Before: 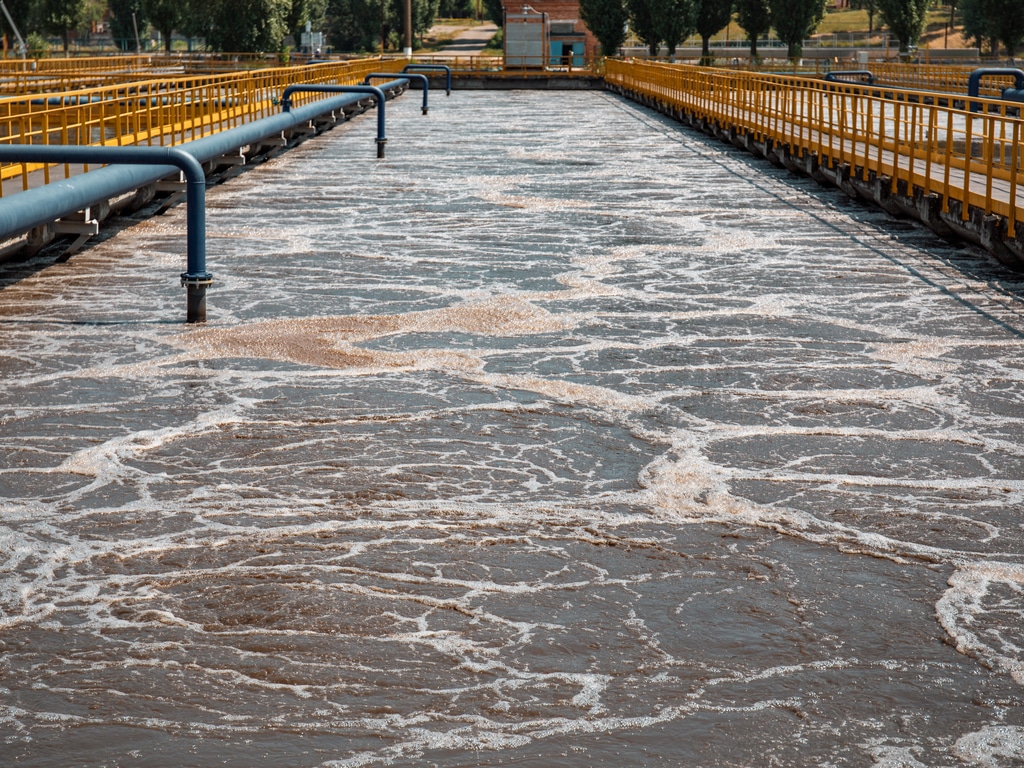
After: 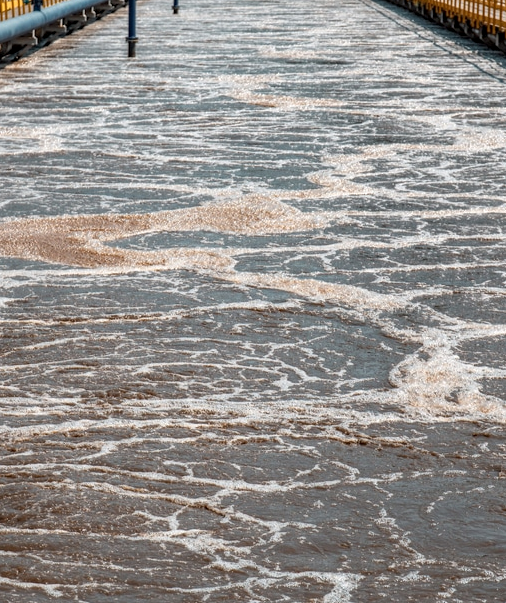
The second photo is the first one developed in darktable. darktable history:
crop and rotate: angle 0.02°, left 24.353%, top 13.219%, right 26.156%, bottom 8.224%
local contrast: on, module defaults
